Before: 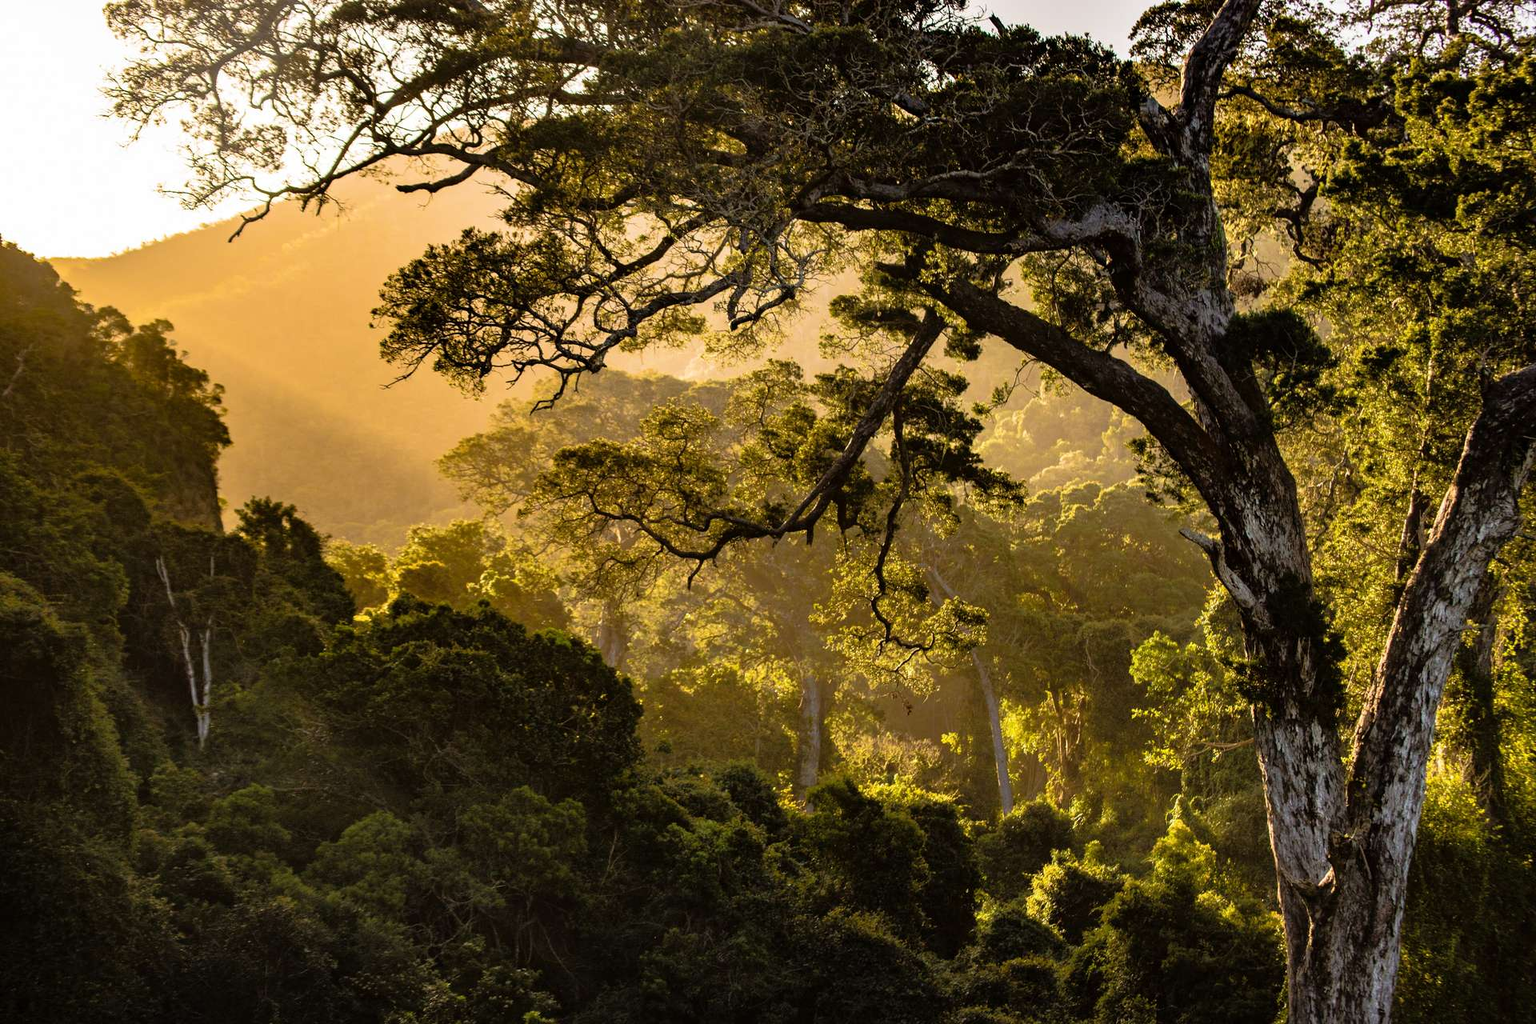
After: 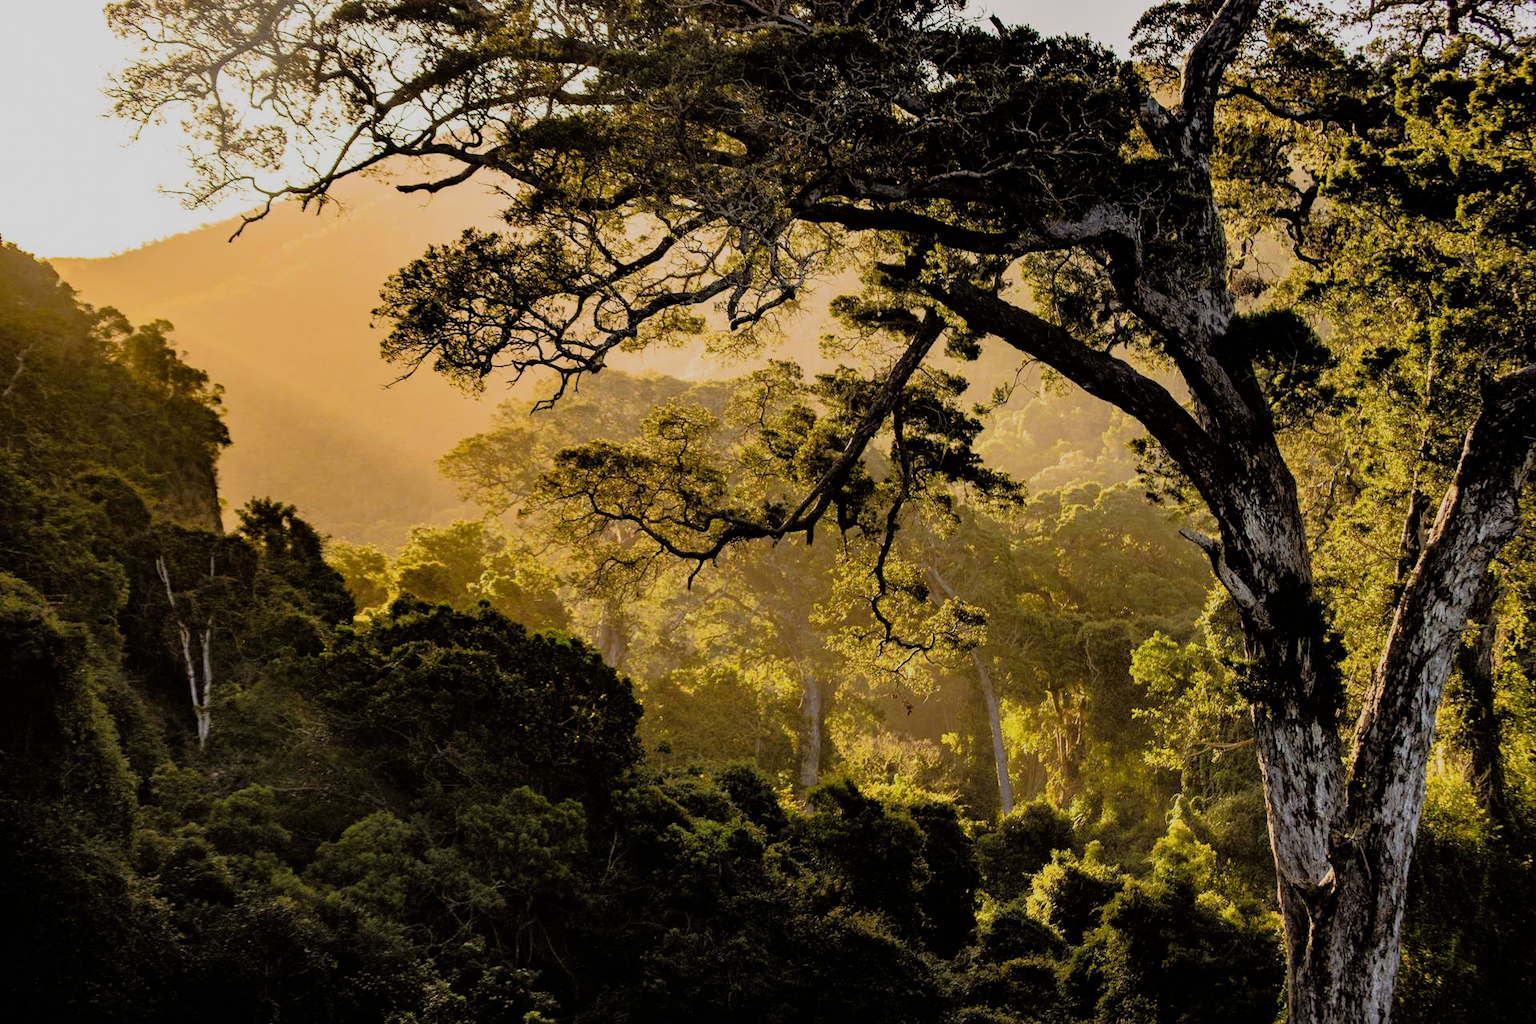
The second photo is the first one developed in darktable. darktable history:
filmic rgb: black relative exposure -6.9 EV, white relative exposure 5.69 EV, hardness 2.84
exposure: exposure 0.256 EV, compensate highlight preservation false
